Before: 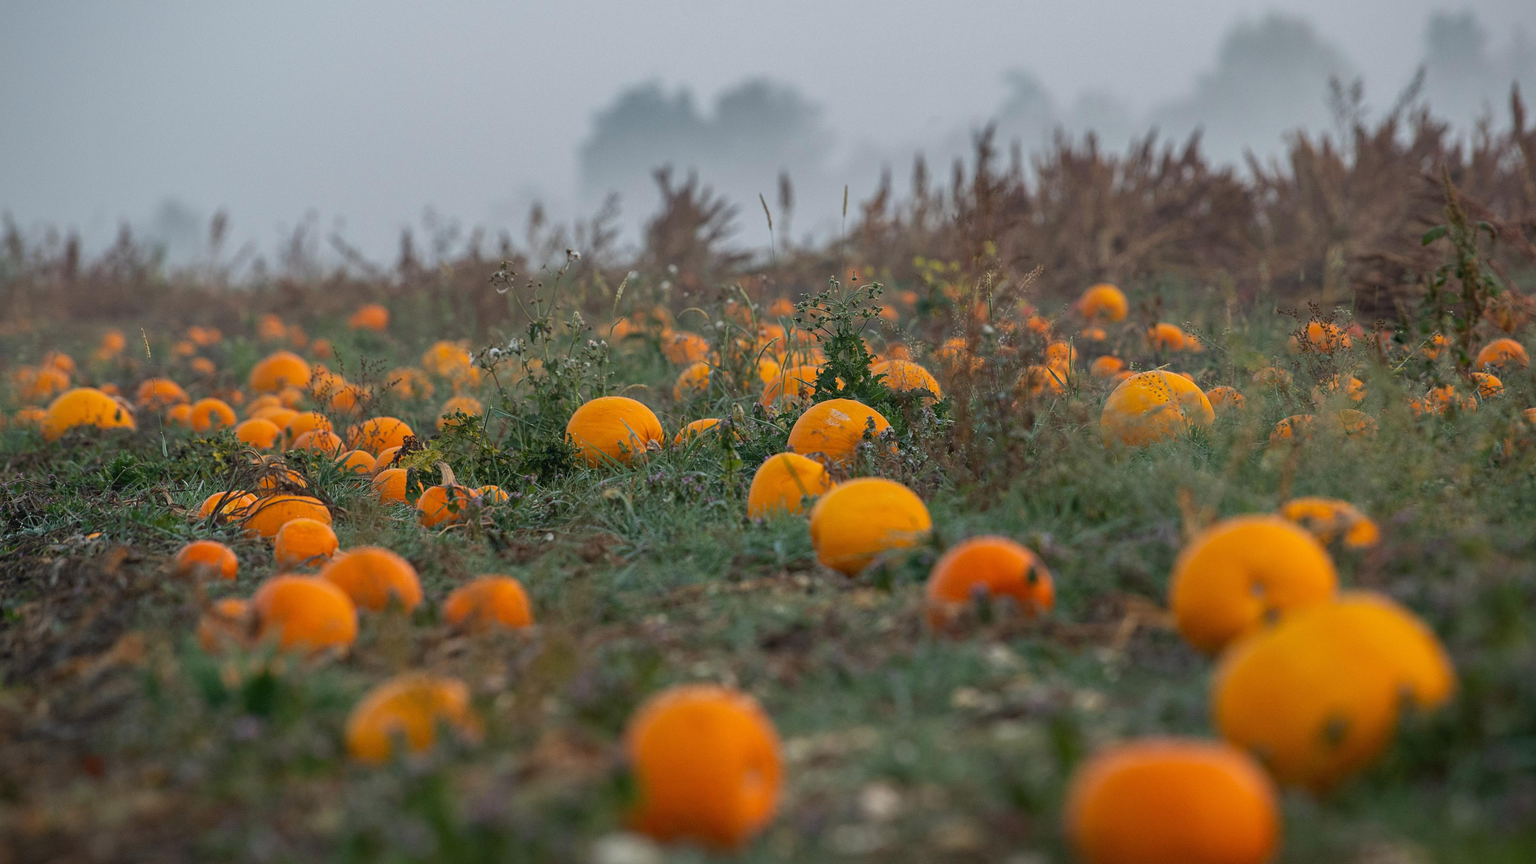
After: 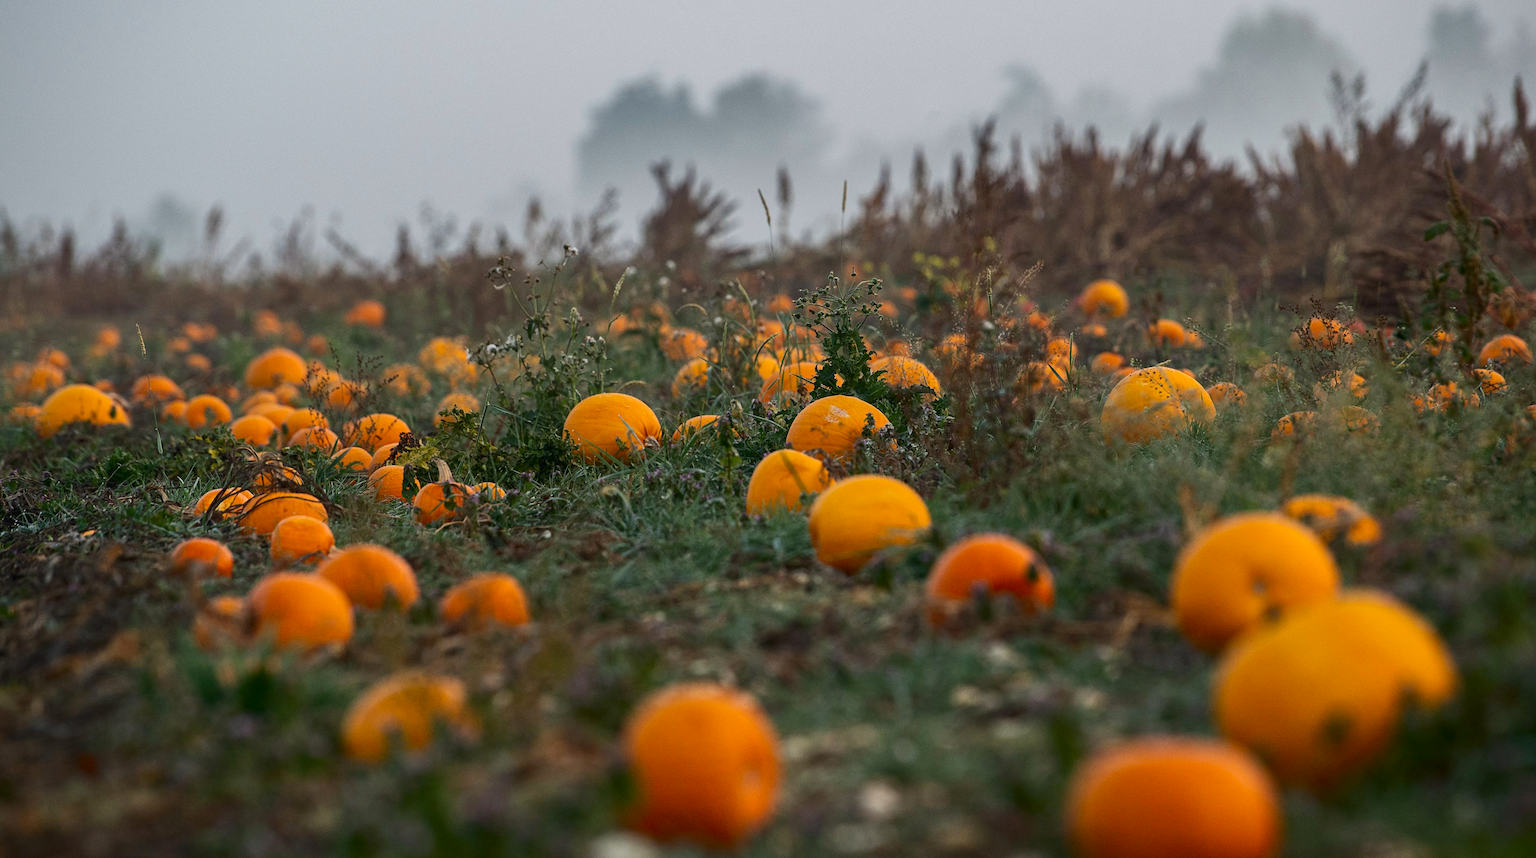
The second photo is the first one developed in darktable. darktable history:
contrast brightness saturation: contrast 0.218
crop: left 0.415%, top 0.718%, right 0.154%, bottom 0.475%
color correction: highlights a* 0.849, highlights b* 2.88, saturation 1.07
exposure: exposure -0.156 EV, compensate exposure bias true, compensate highlight preservation false
